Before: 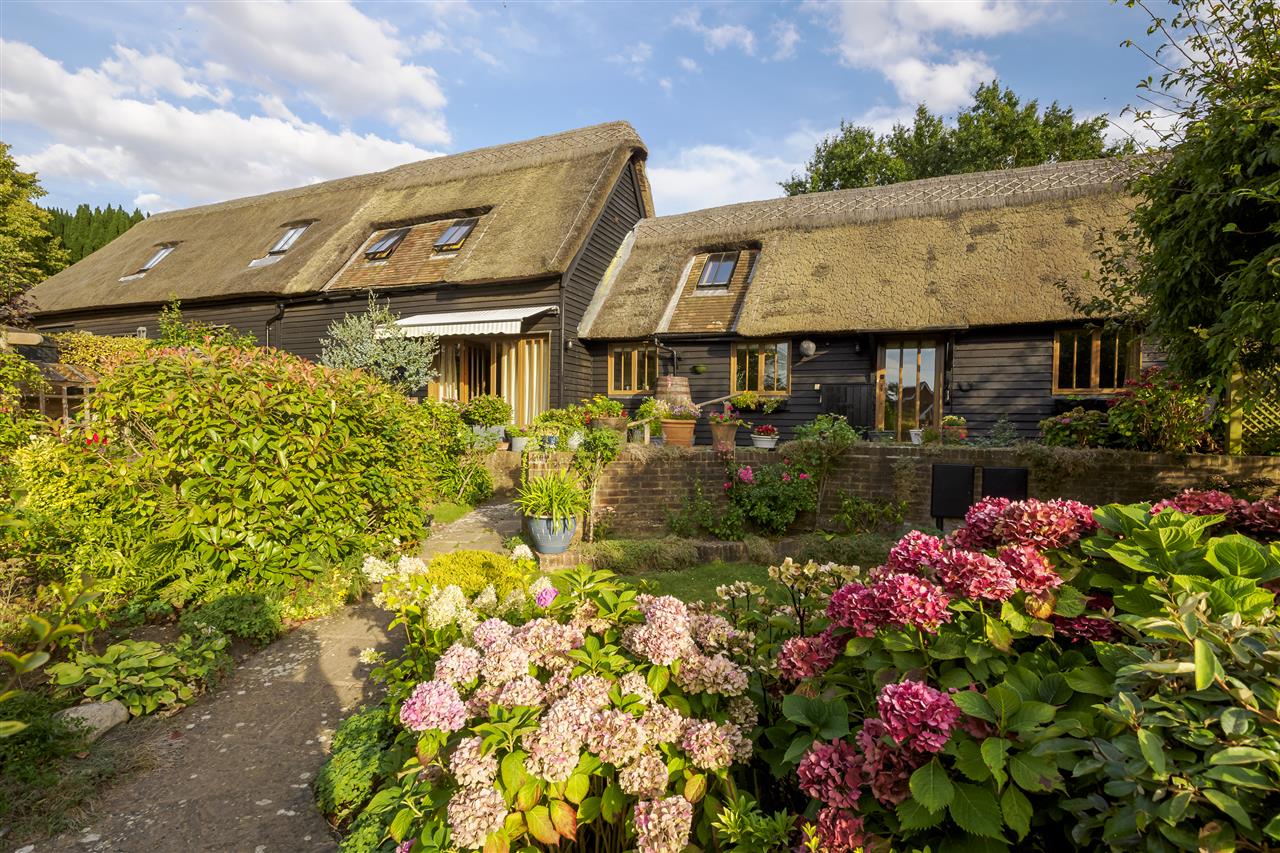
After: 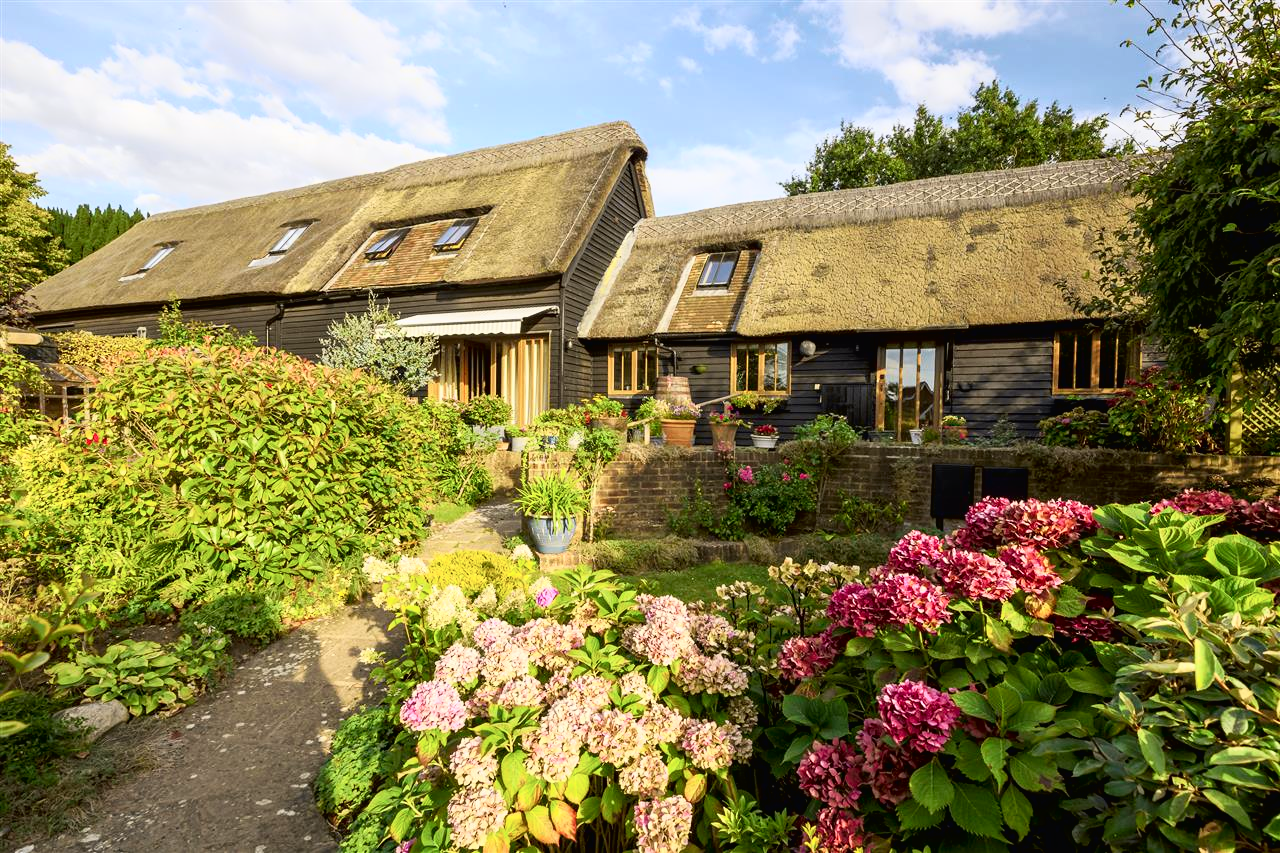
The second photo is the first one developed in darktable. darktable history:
tone curve: curves: ch0 [(0, 0.013) (0.054, 0.018) (0.205, 0.191) (0.289, 0.292) (0.39, 0.424) (0.493, 0.551) (0.647, 0.752) (0.778, 0.895) (1, 0.998)]; ch1 [(0, 0) (0.385, 0.343) (0.439, 0.415) (0.494, 0.495) (0.501, 0.501) (0.51, 0.509) (0.54, 0.546) (0.586, 0.606) (0.66, 0.701) (0.783, 0.804) (1, 1)]; ch2 [(0, 0) (0.32, 0.281) (0.403, 0.399) (0.441, 0.428) (0.47, 0.469) (0.498, 0.496) (0.524, 0.538) (0.566, 0.579) (0.633, 0.665) (0.7, 0.711) (1, 1)], color space Lab, independent channels, preserve colors none
